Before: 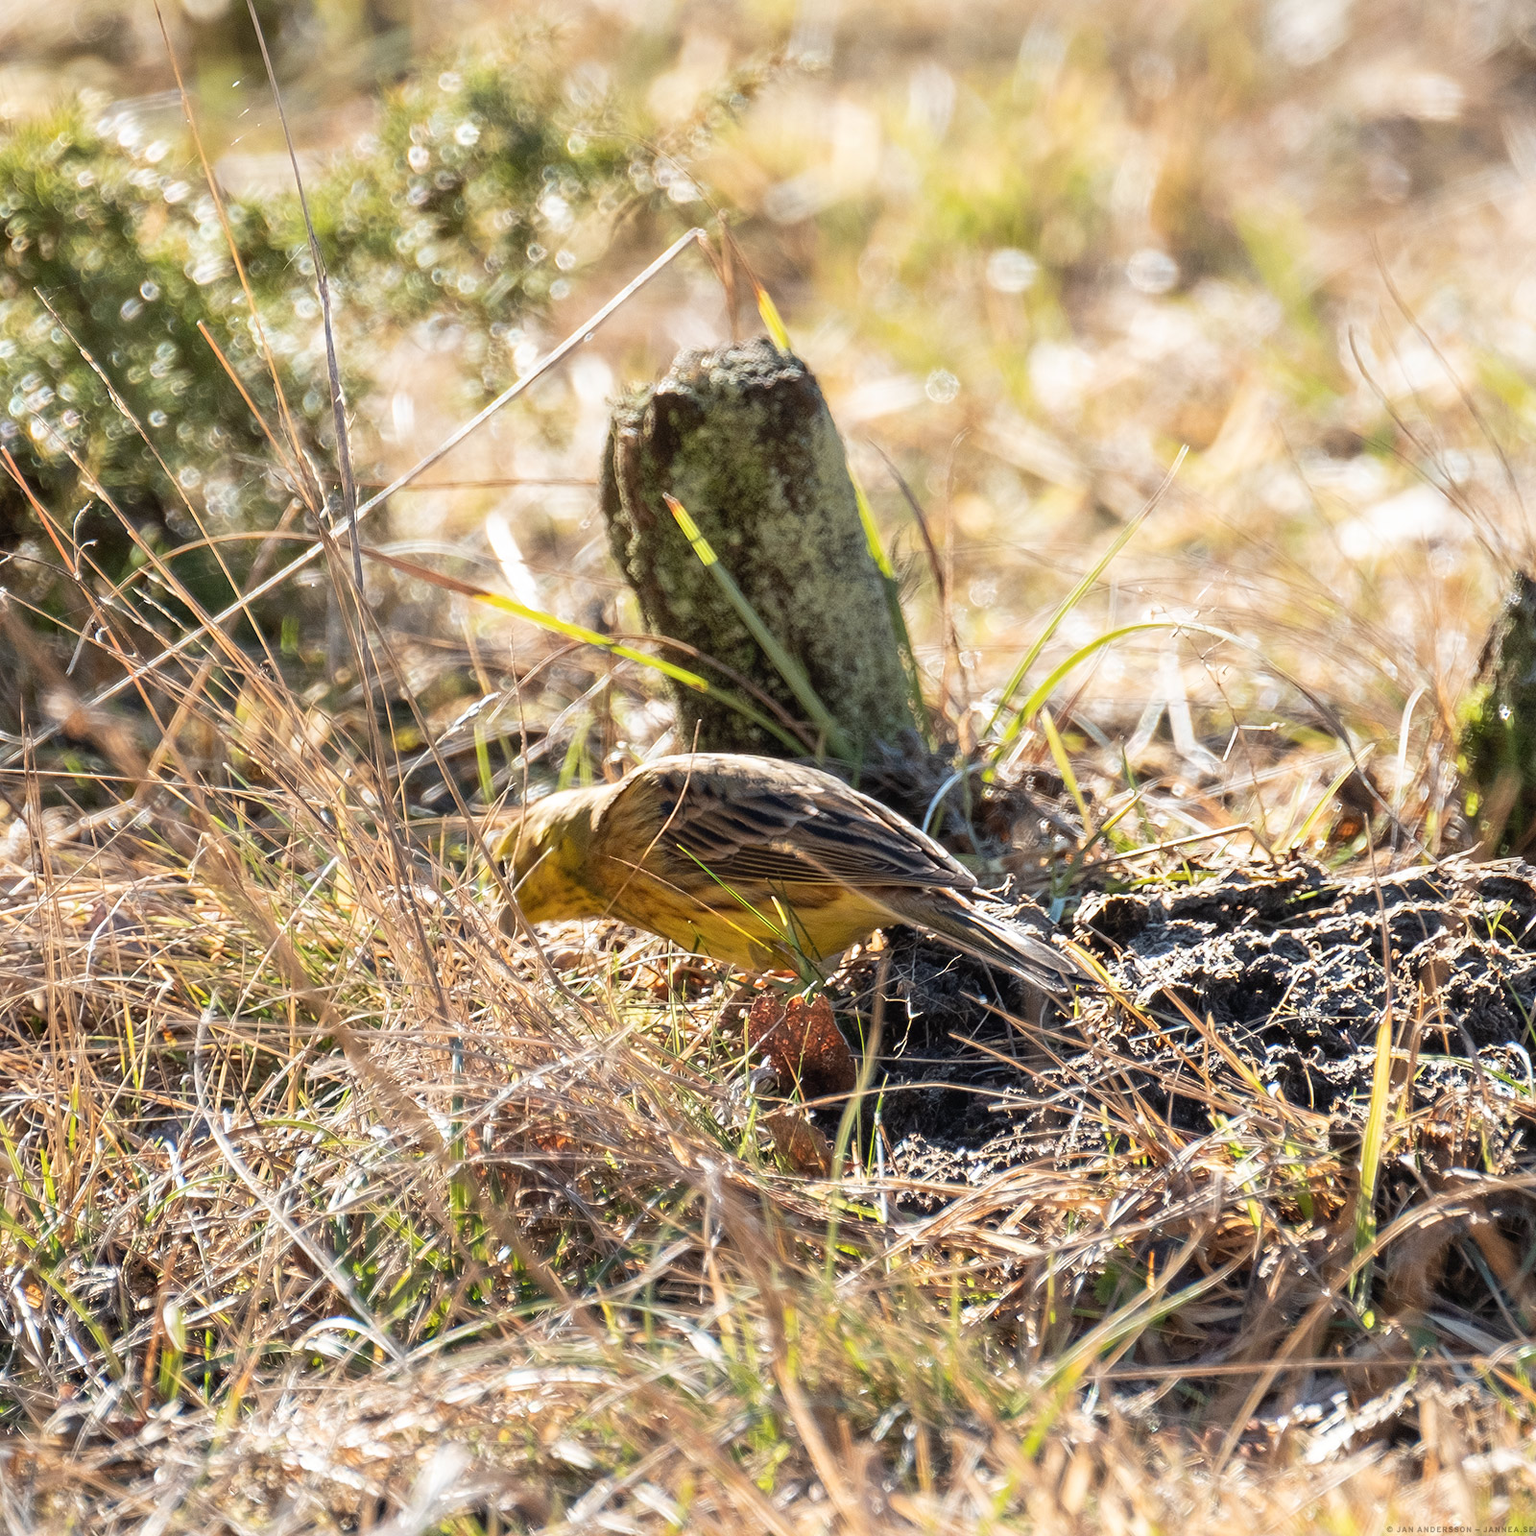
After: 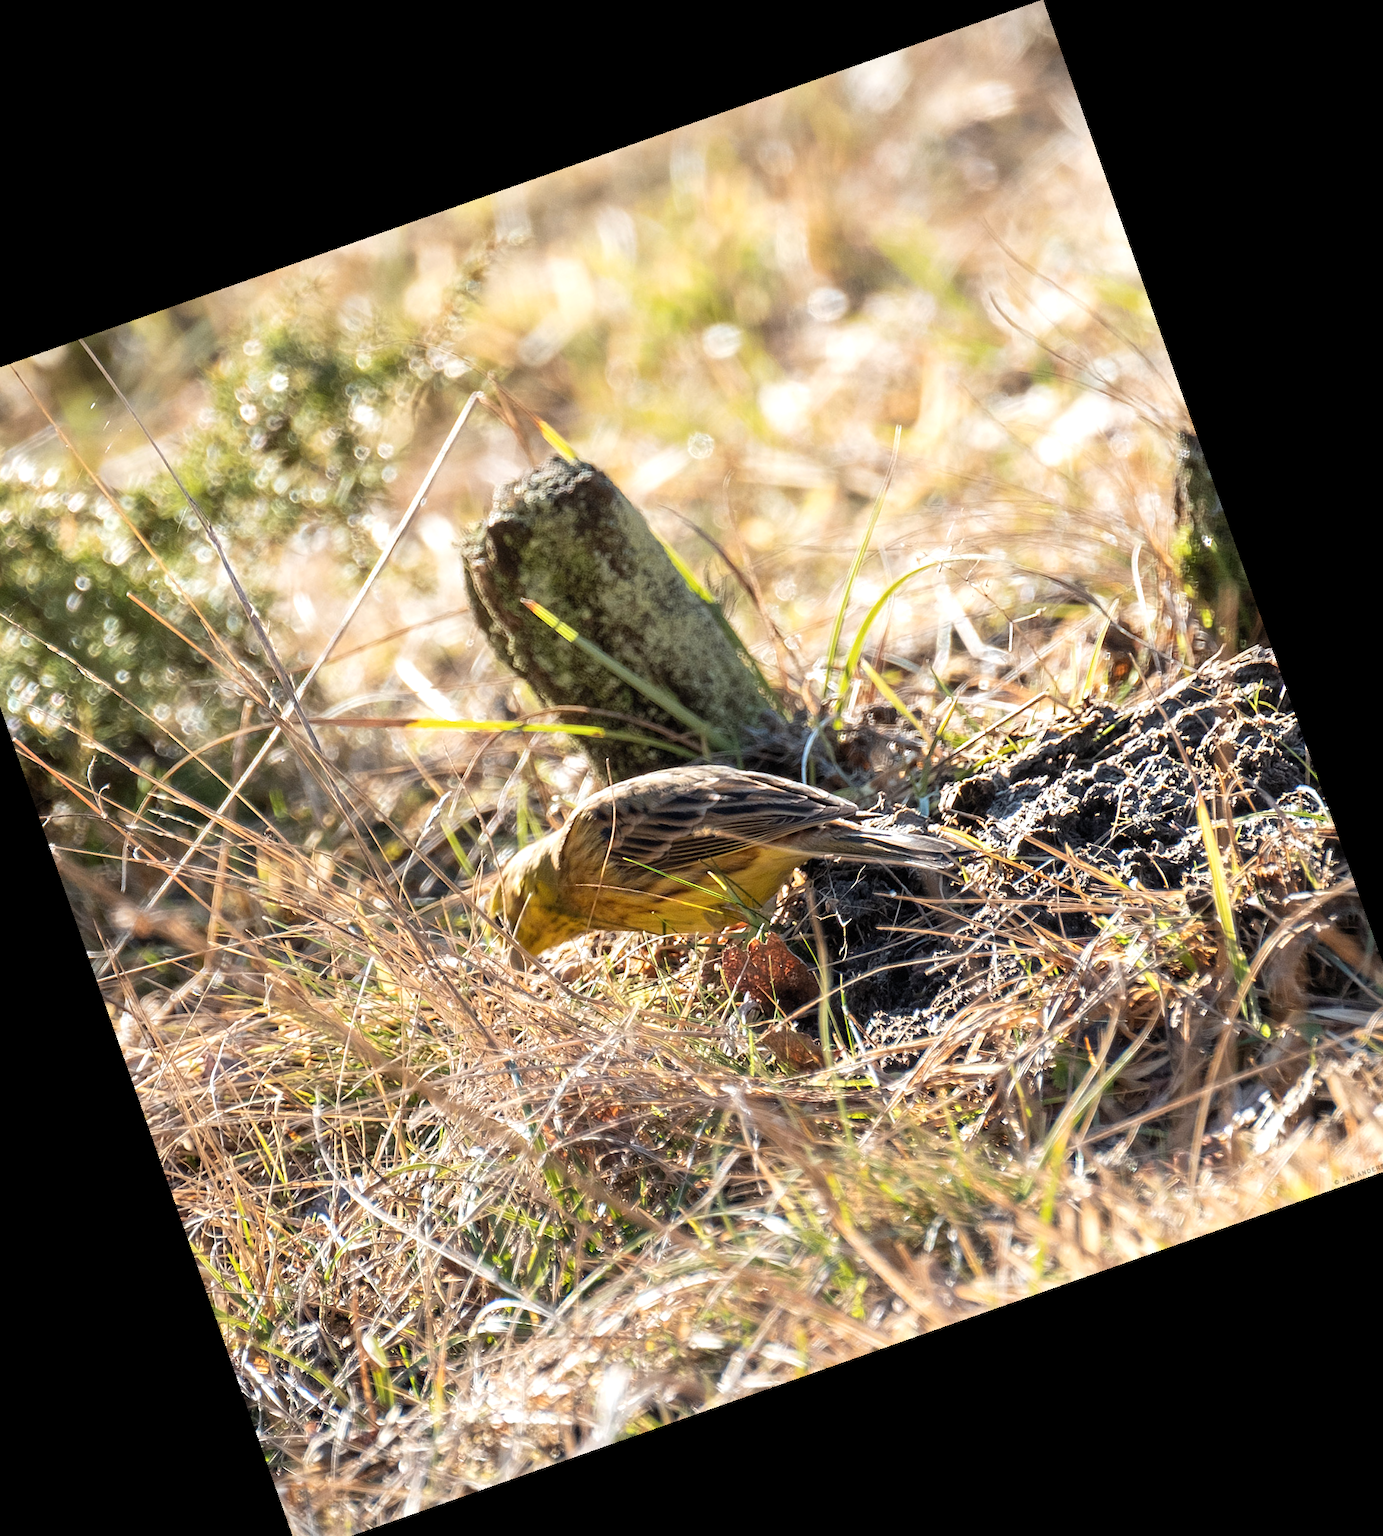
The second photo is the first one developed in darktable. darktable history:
levels: levels [0.016, 0.484, 0.953]
crop and rotate: angle 19.43°, left 6.812%, right 4.125%, bottom 1.087%
